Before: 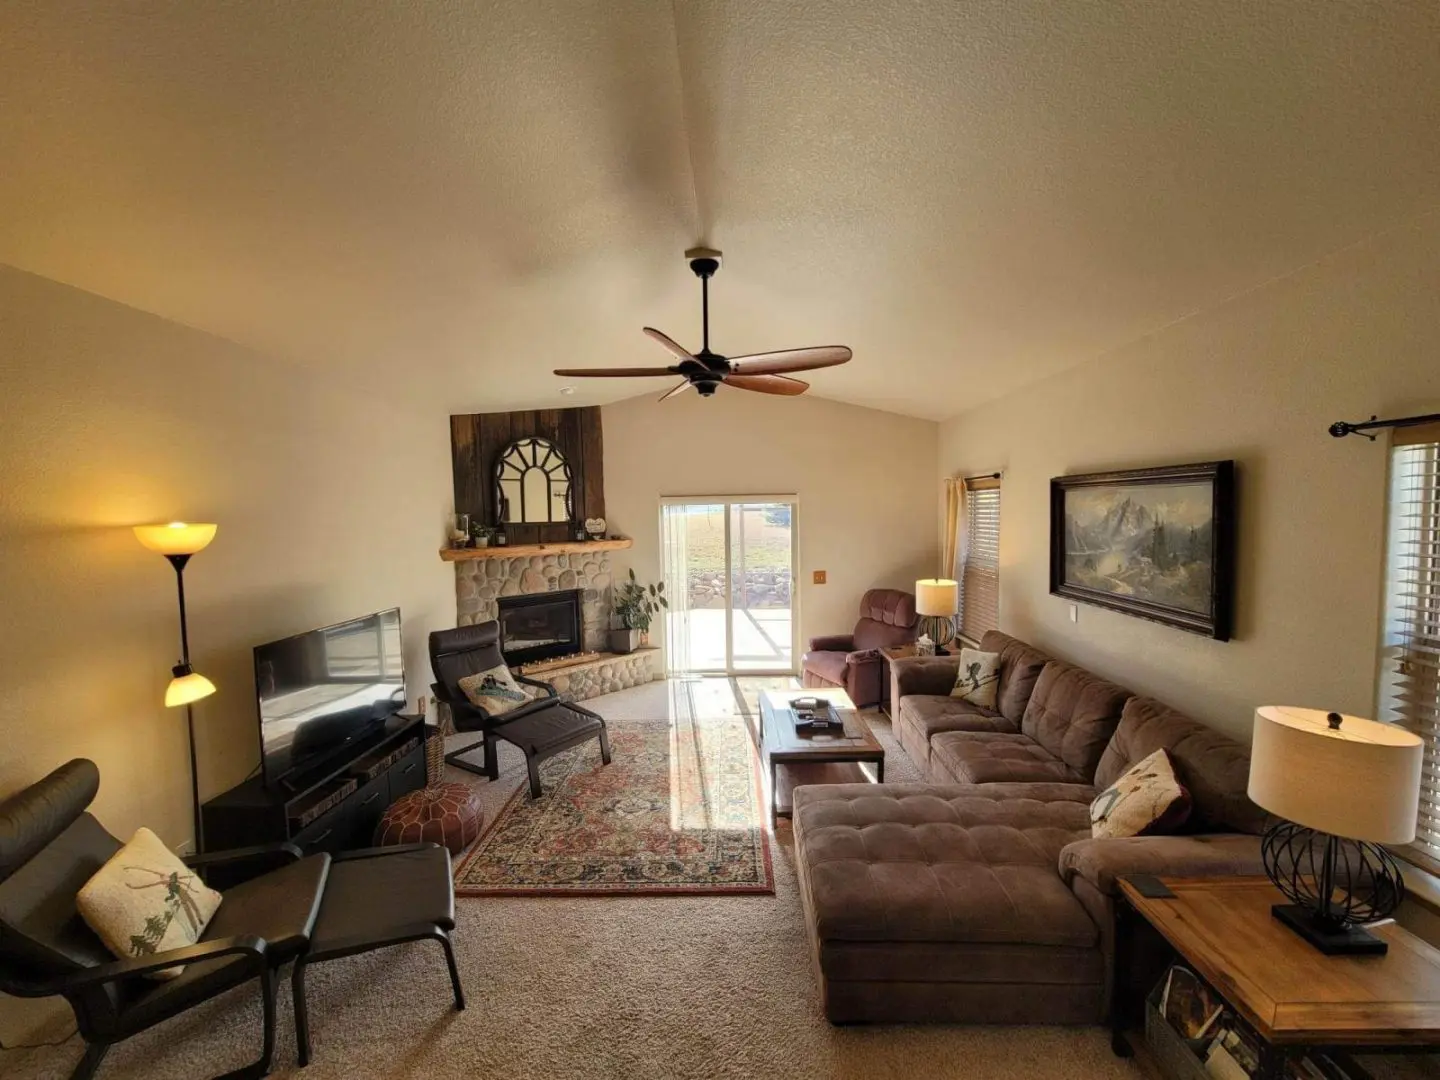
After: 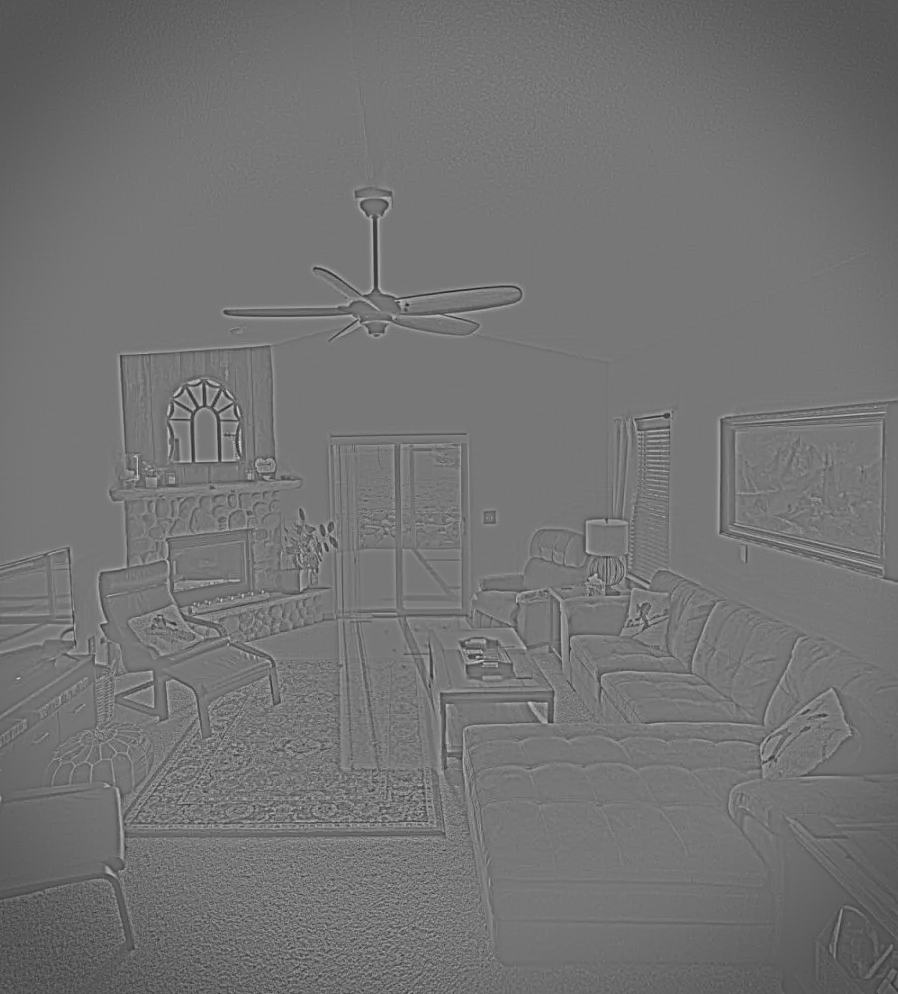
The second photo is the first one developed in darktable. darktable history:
crop and rotate: left 22.918%, top 5.629%, right 14.711%, bottom 2.247%
highpass: sharpness 5.84%, contrast boost 8.44%
vignetting: dithering 8-bit output, unbound false
local contrast: highlights 115%, shadows 42%, detail 293%
